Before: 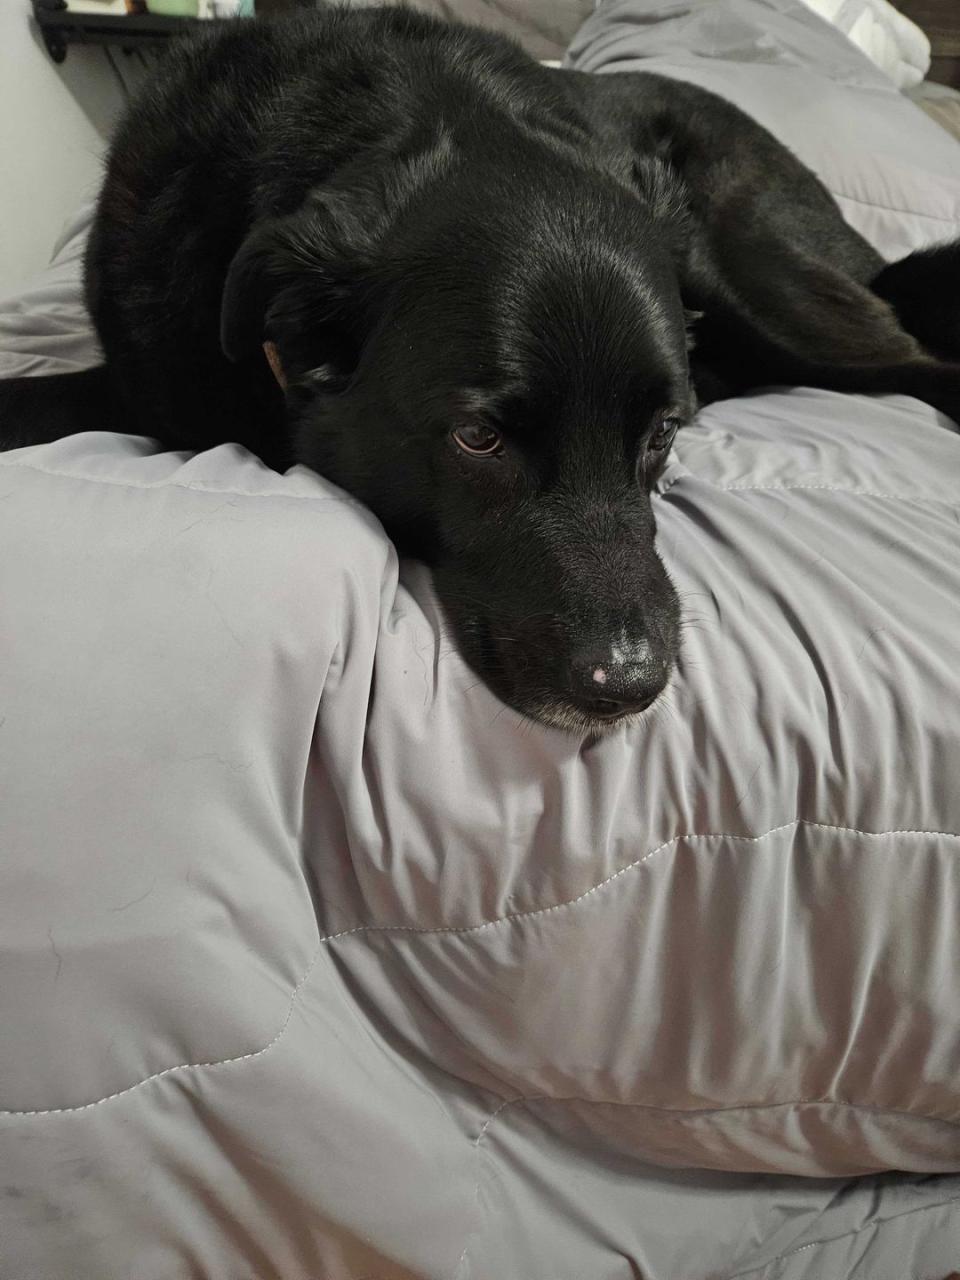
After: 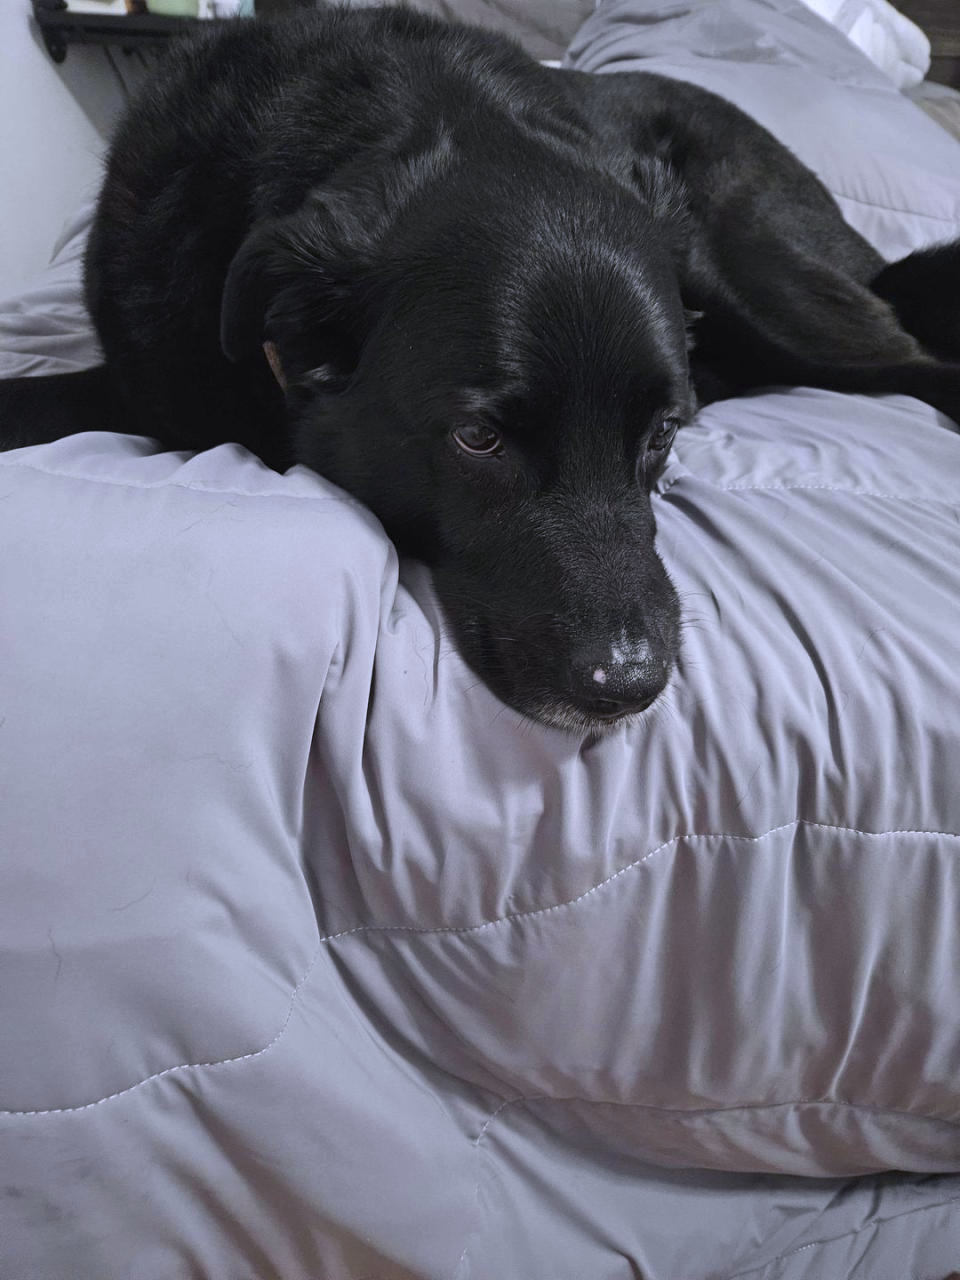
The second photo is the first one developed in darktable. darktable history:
color calibration: illuminant as shot in camera, x 0.374, y 0.393, temperature 4257.72 K
